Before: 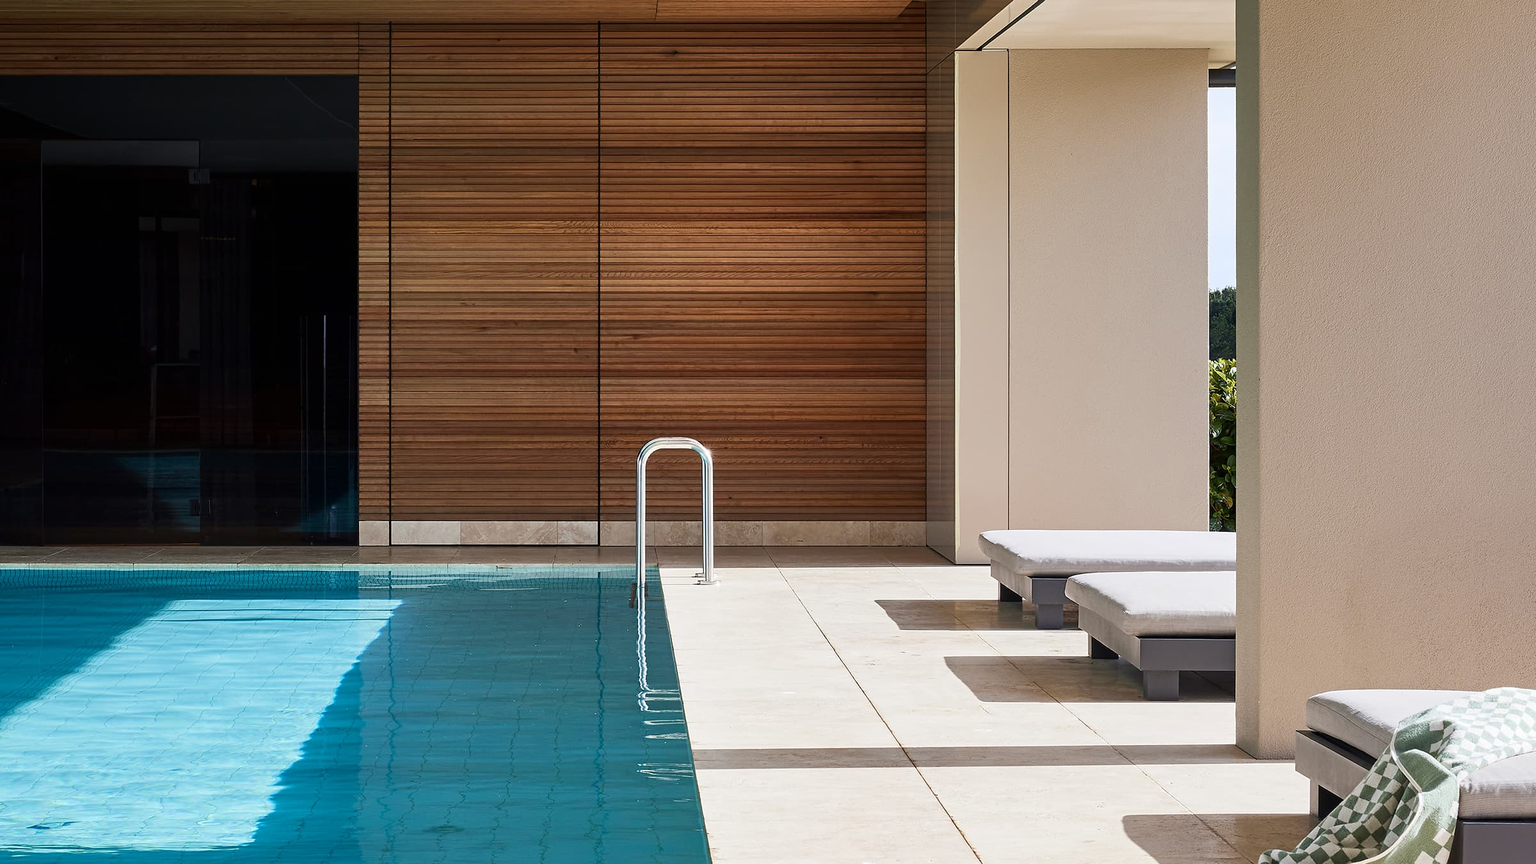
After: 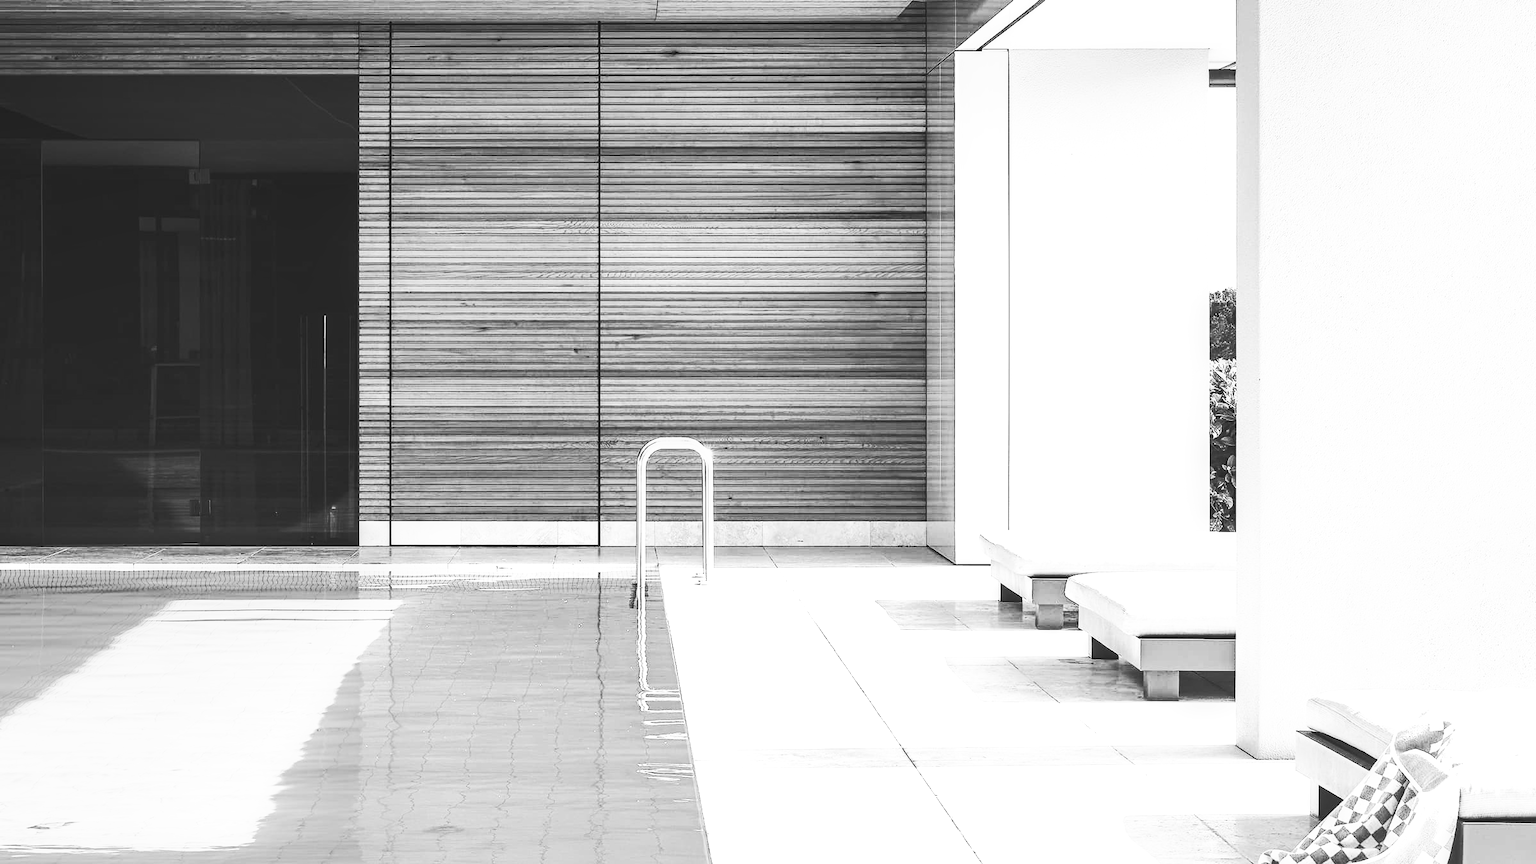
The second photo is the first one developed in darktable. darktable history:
base curve: curves: ch0 [(0, 0.015) (0.085, 0.116) (0.134, 0.298) (0.19, 0.545) (0.296, 0.764) (0.599, 0.982) (1, 1)], preserve colors none
exposure: exposure 0.921 EV, compensate highlight preservation false
monochrome: on, module defaults
color balance rgb: perceptual saturation grading › global saturation 25%, perceptual brilliance grading › mid-tones 10%, perceptual brilliance grading › shadows 15%, global vibrance 20%
local contrast: on, module defaults
